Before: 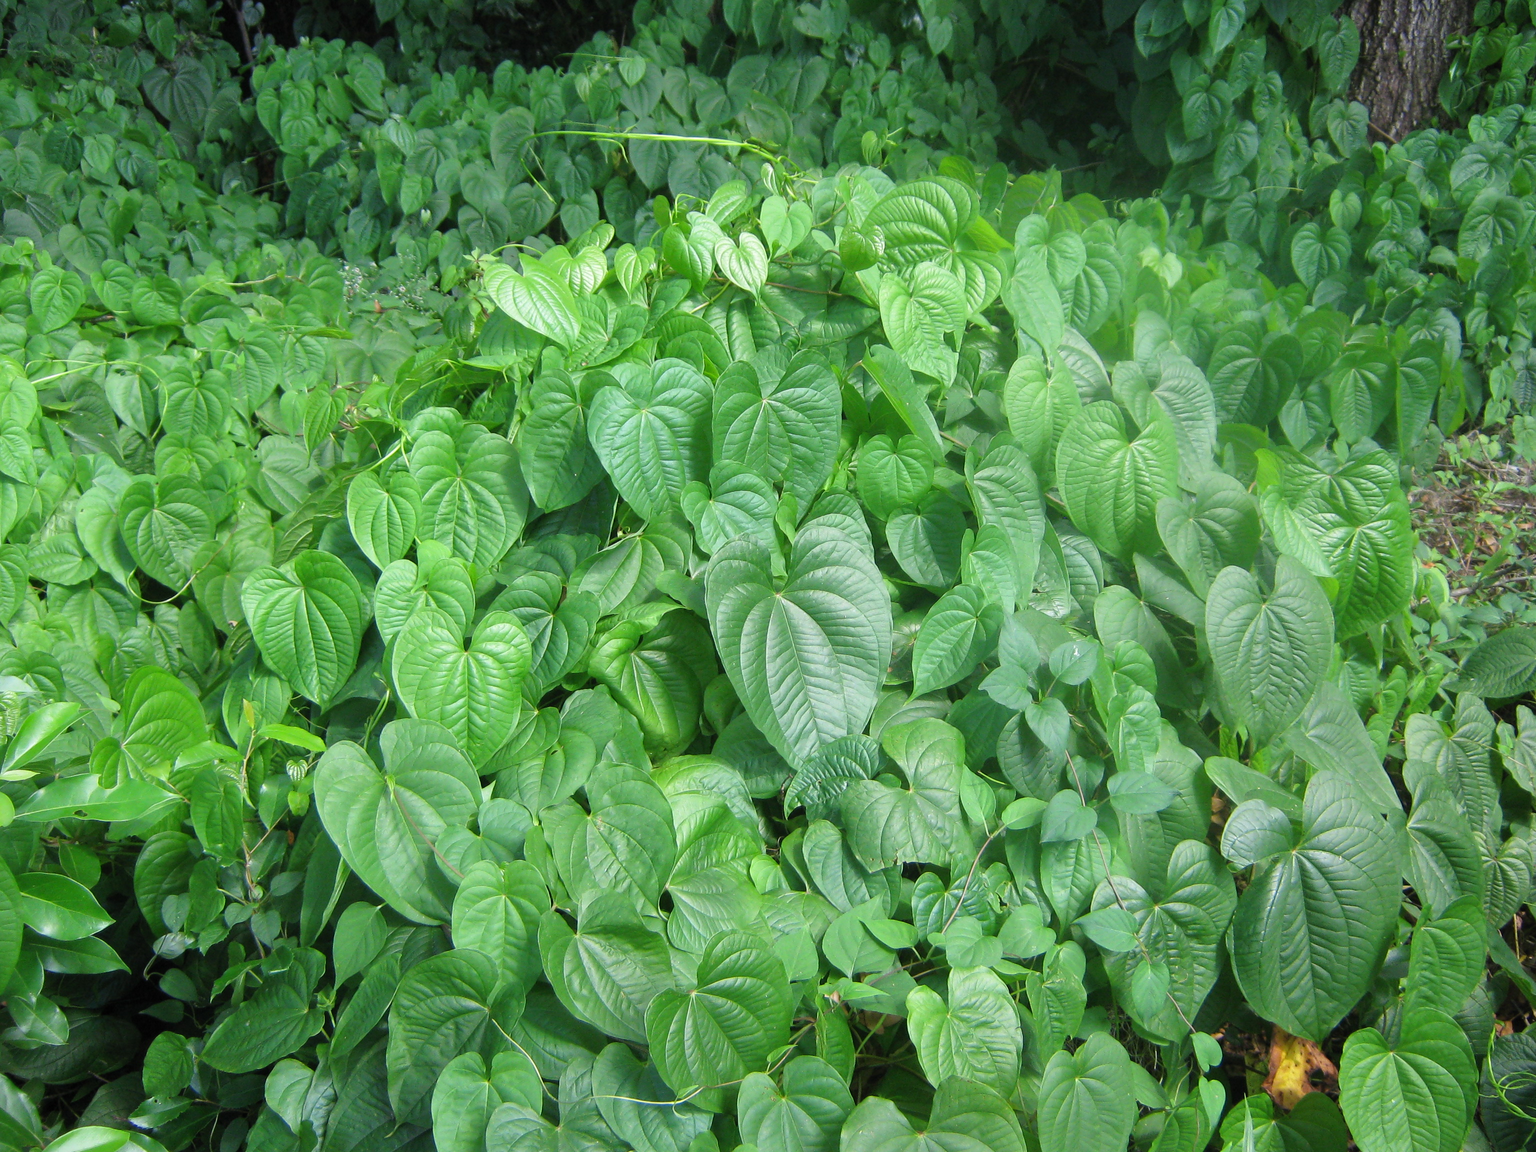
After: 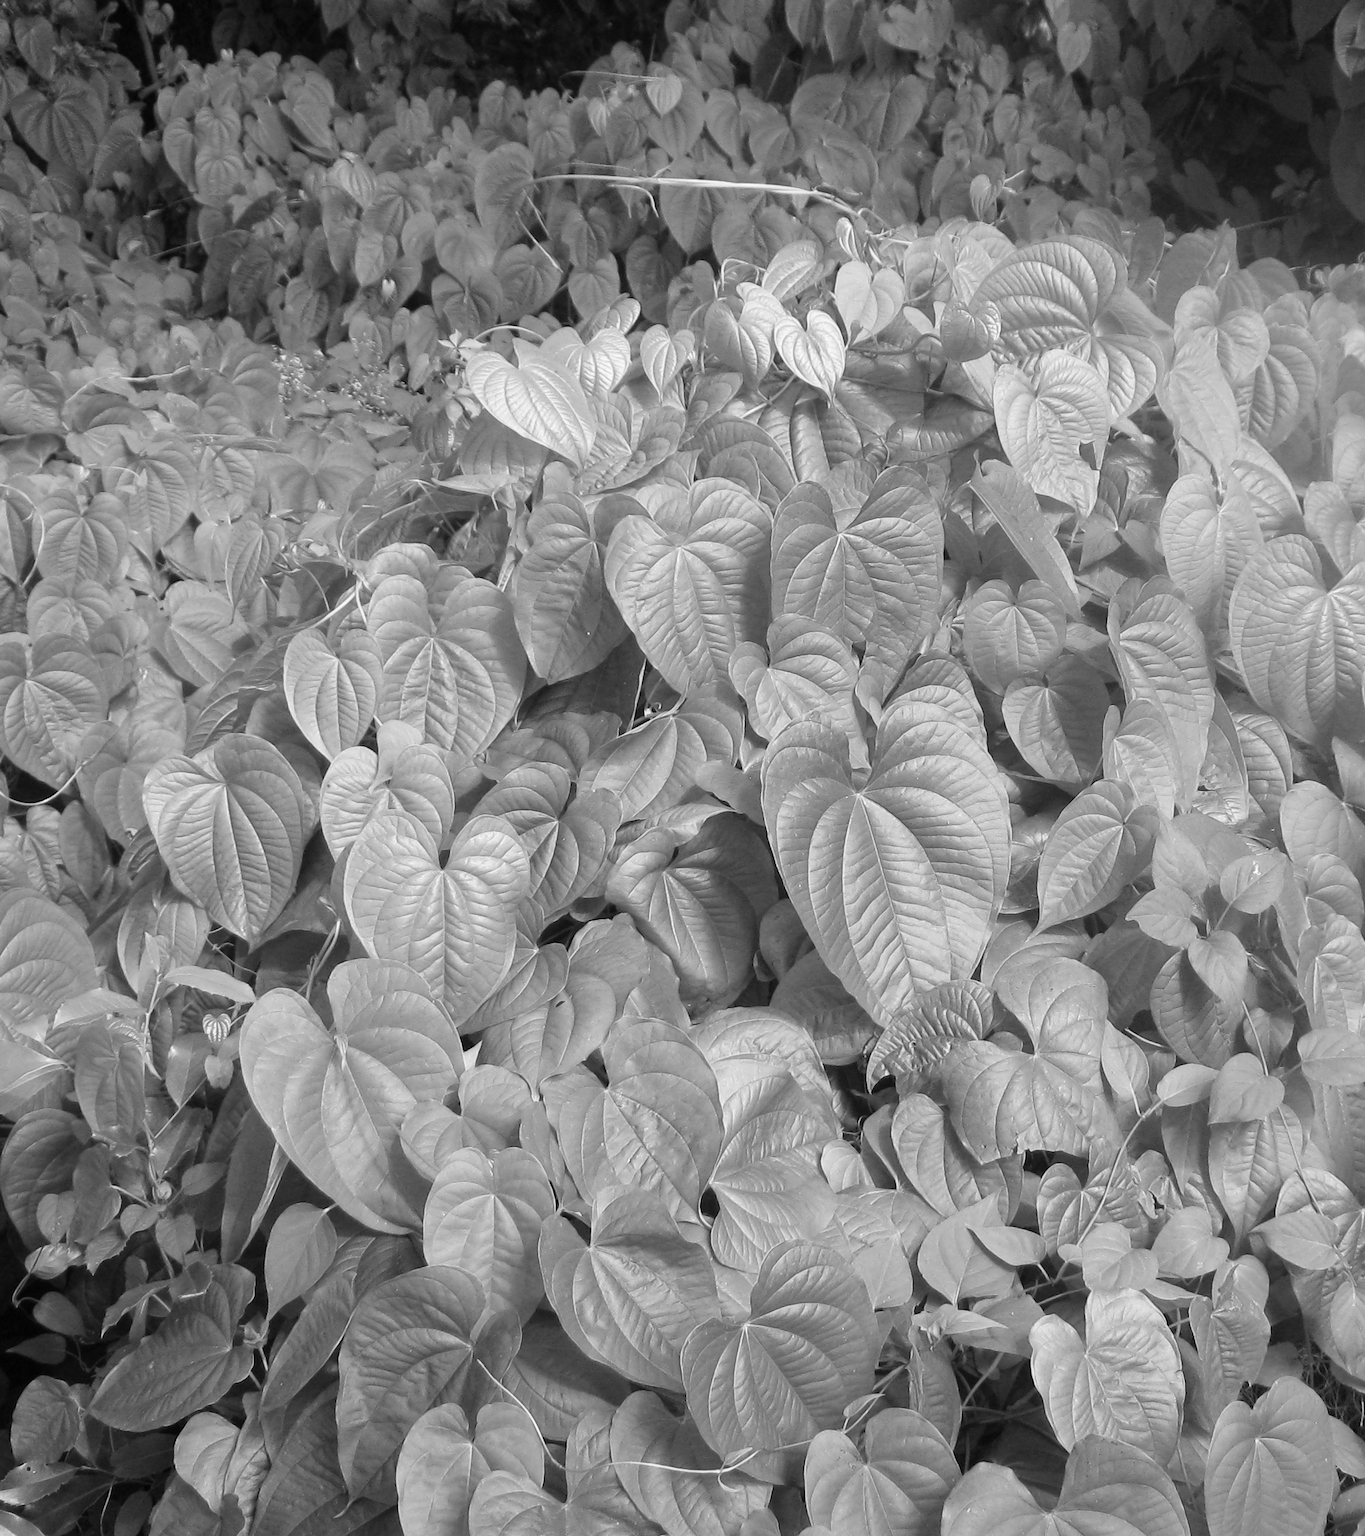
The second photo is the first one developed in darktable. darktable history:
monochrome: on, module defaults
crop and rotate: left 8.786%, right 24.548%
white balance: red 0.766, blue 1.537
